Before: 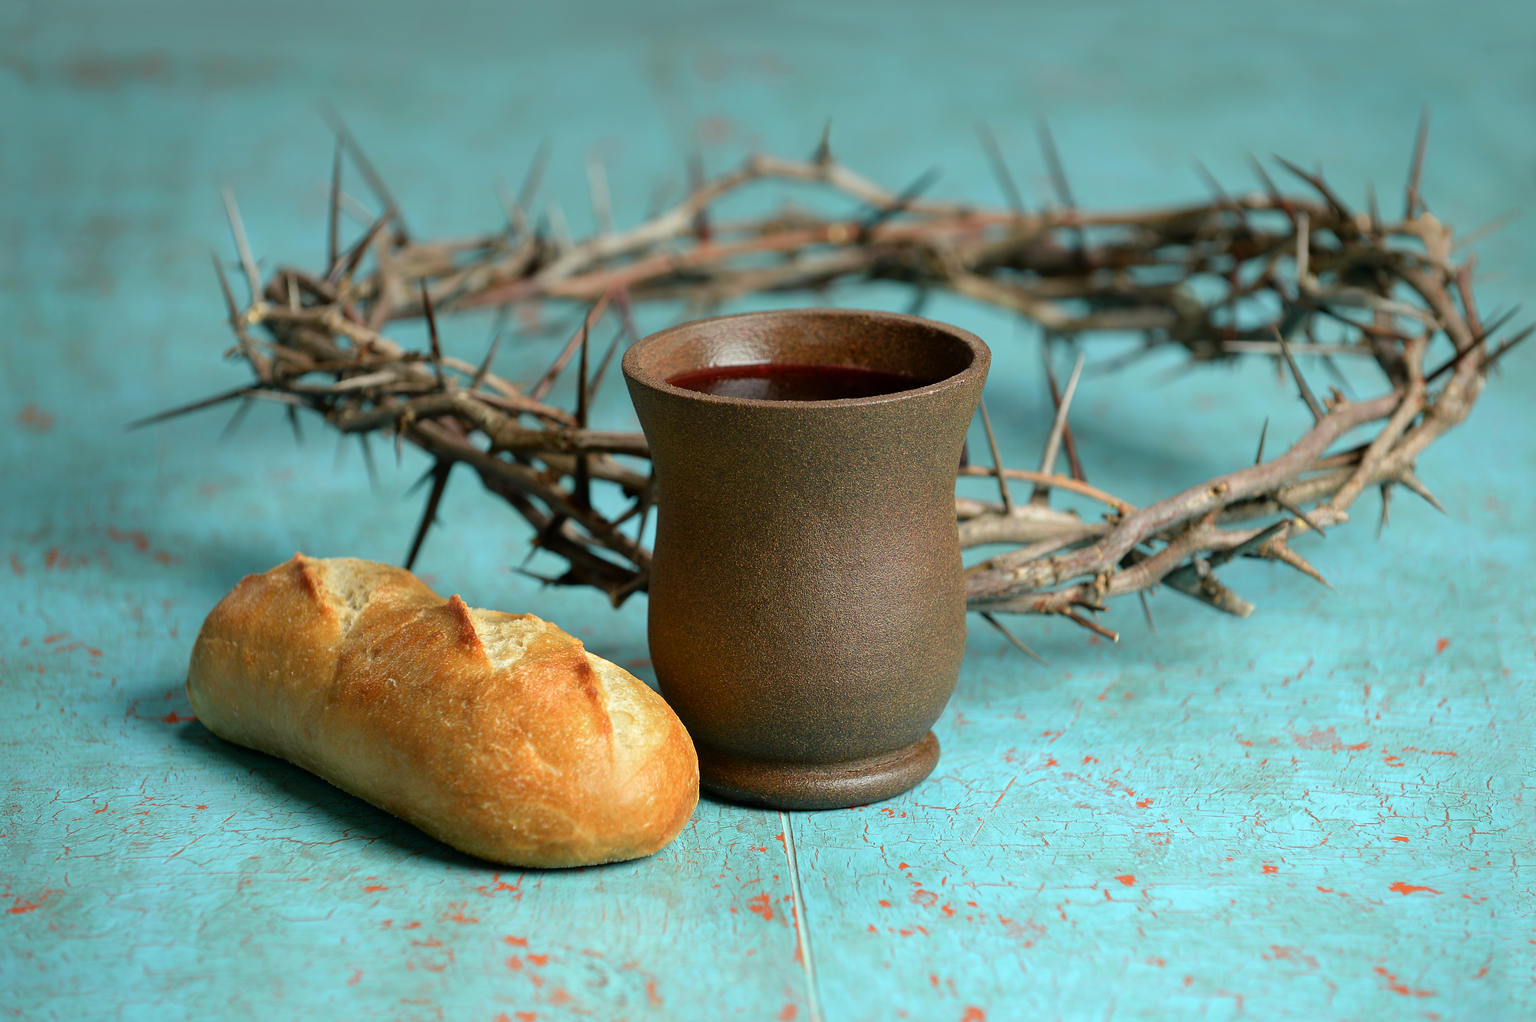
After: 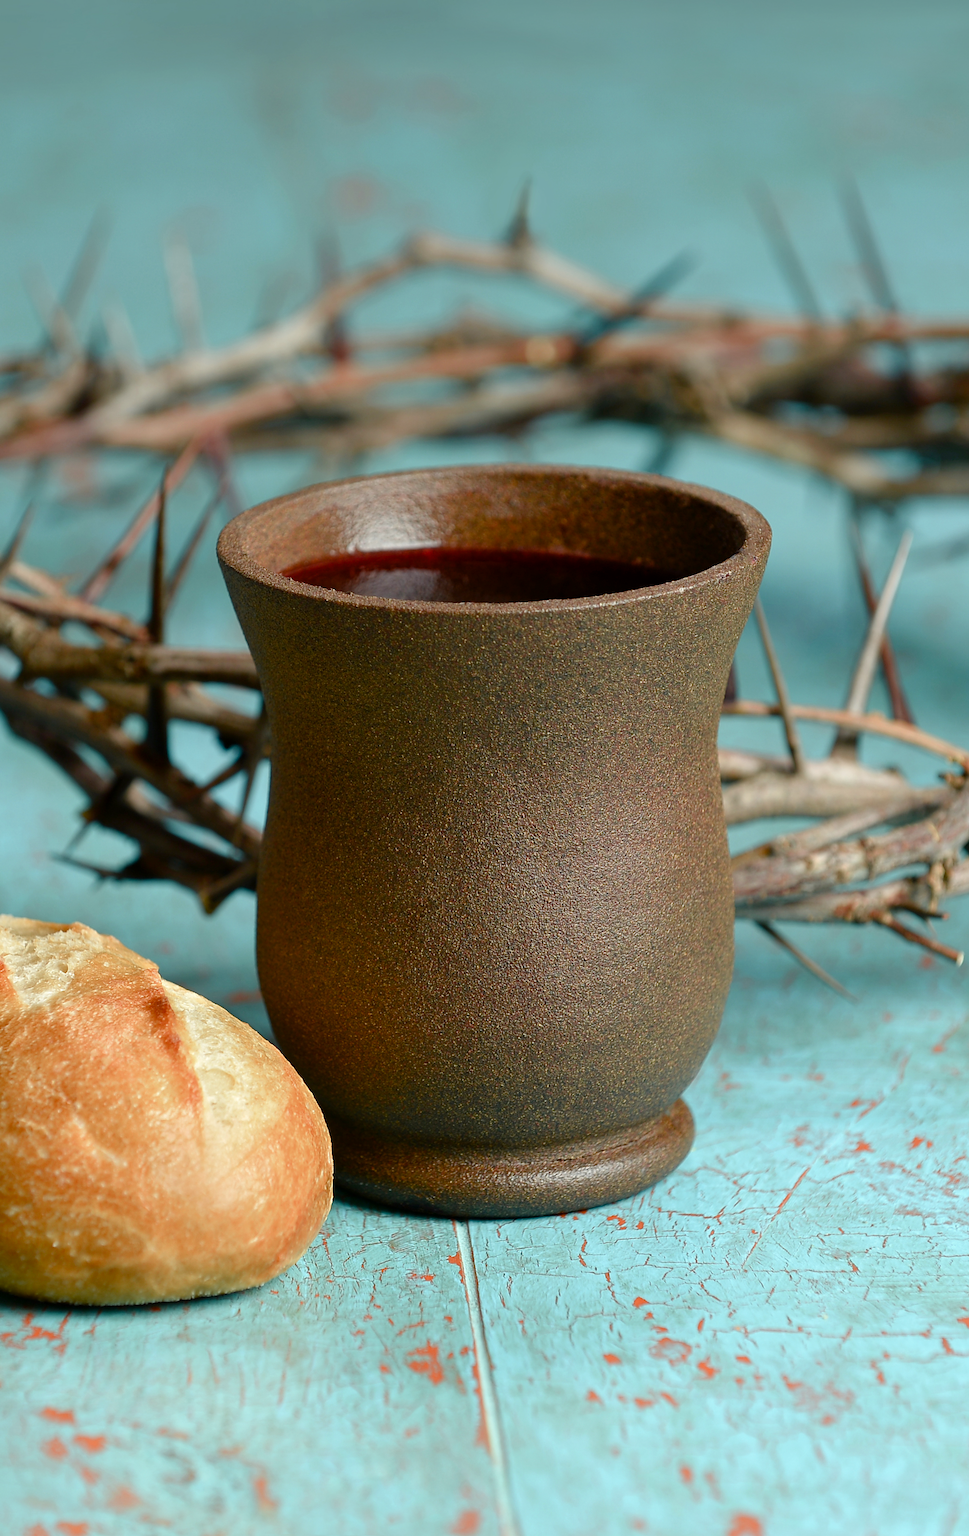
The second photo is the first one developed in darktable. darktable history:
crop: left 31.121%, right 26.872%
color balance rgb: shadows lift › chroma 3.23%, shadows lift › hue 281.35°, power › hue 311.62°, perceptual saturation grading › global saturation 20%, perceptual saturation grading › highlights -49.926%, perceptual saturation grading › shadows 26.12%
